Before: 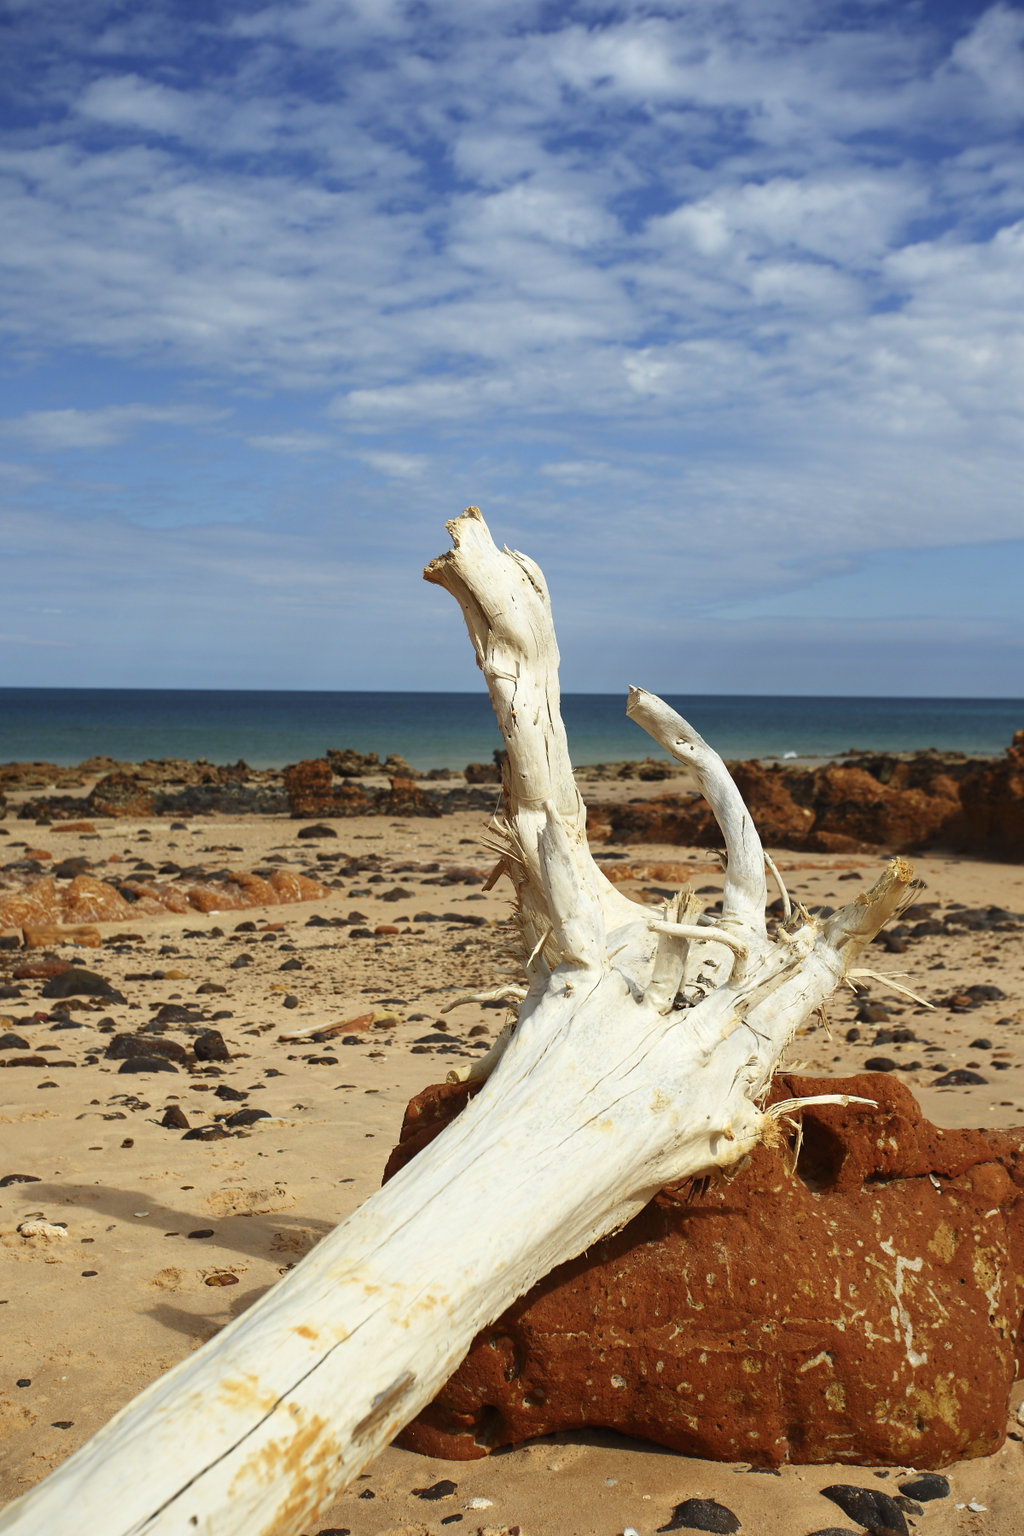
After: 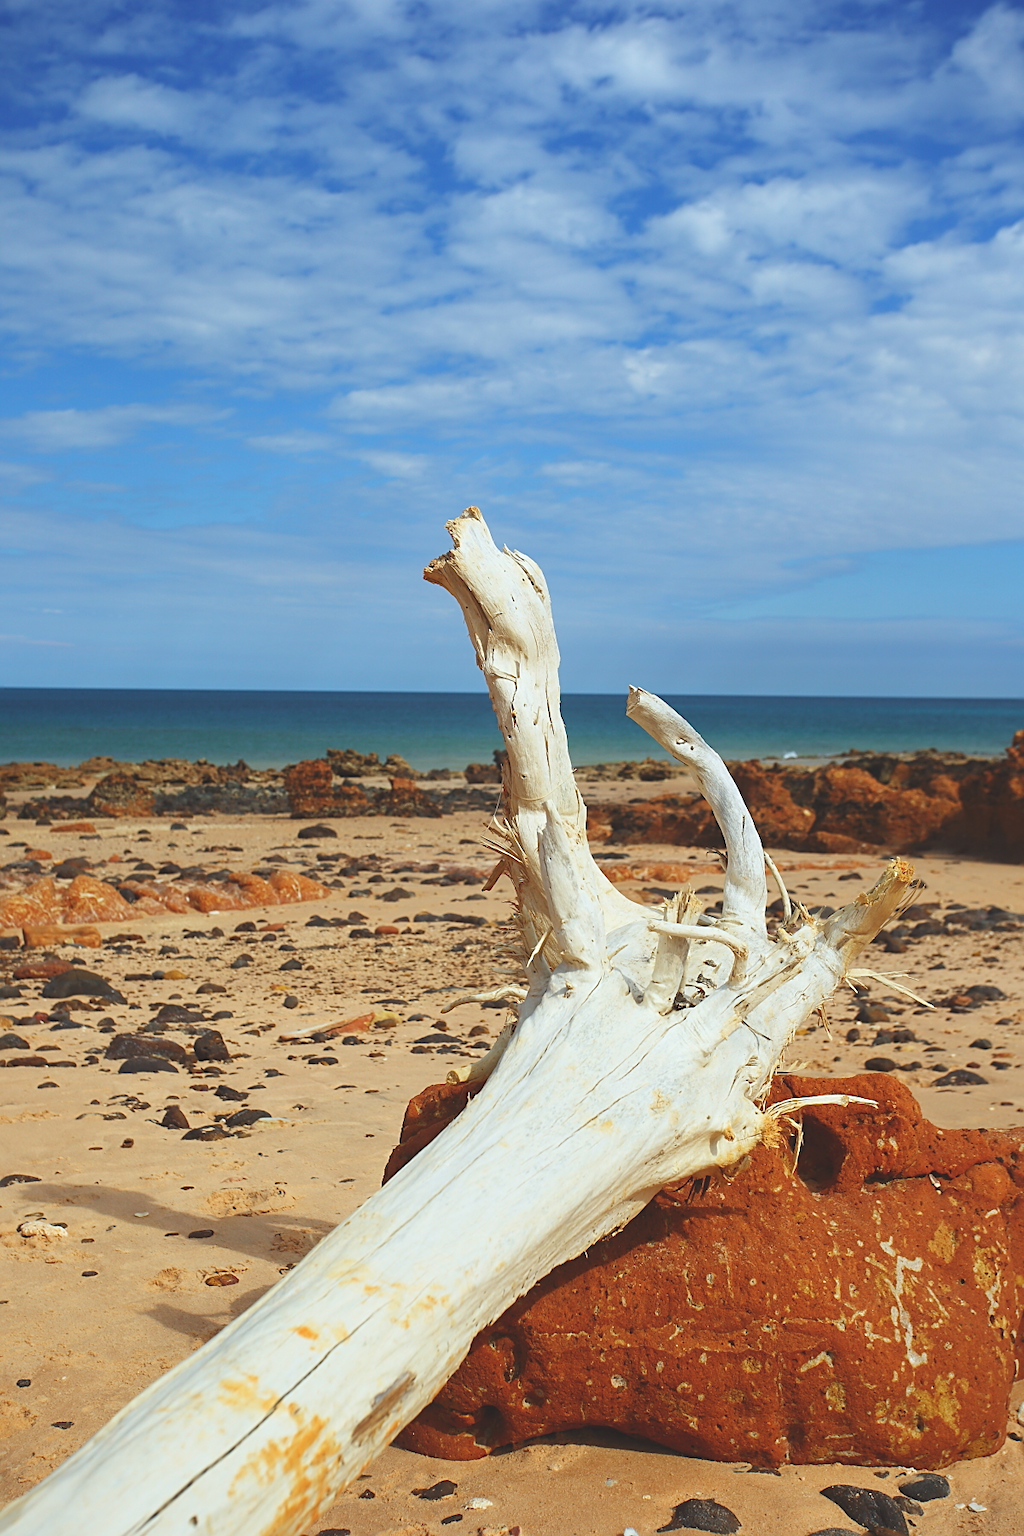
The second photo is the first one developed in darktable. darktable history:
sharpen: on, module defaults
white balance: red 0.974, blue 1.044
contrast brightness saturation: contrast -0.1, brightness 0.05, saturation 0.08
exposure: black level correction -0.008, exposure 0.067 EV, compensate highlight preservation false
